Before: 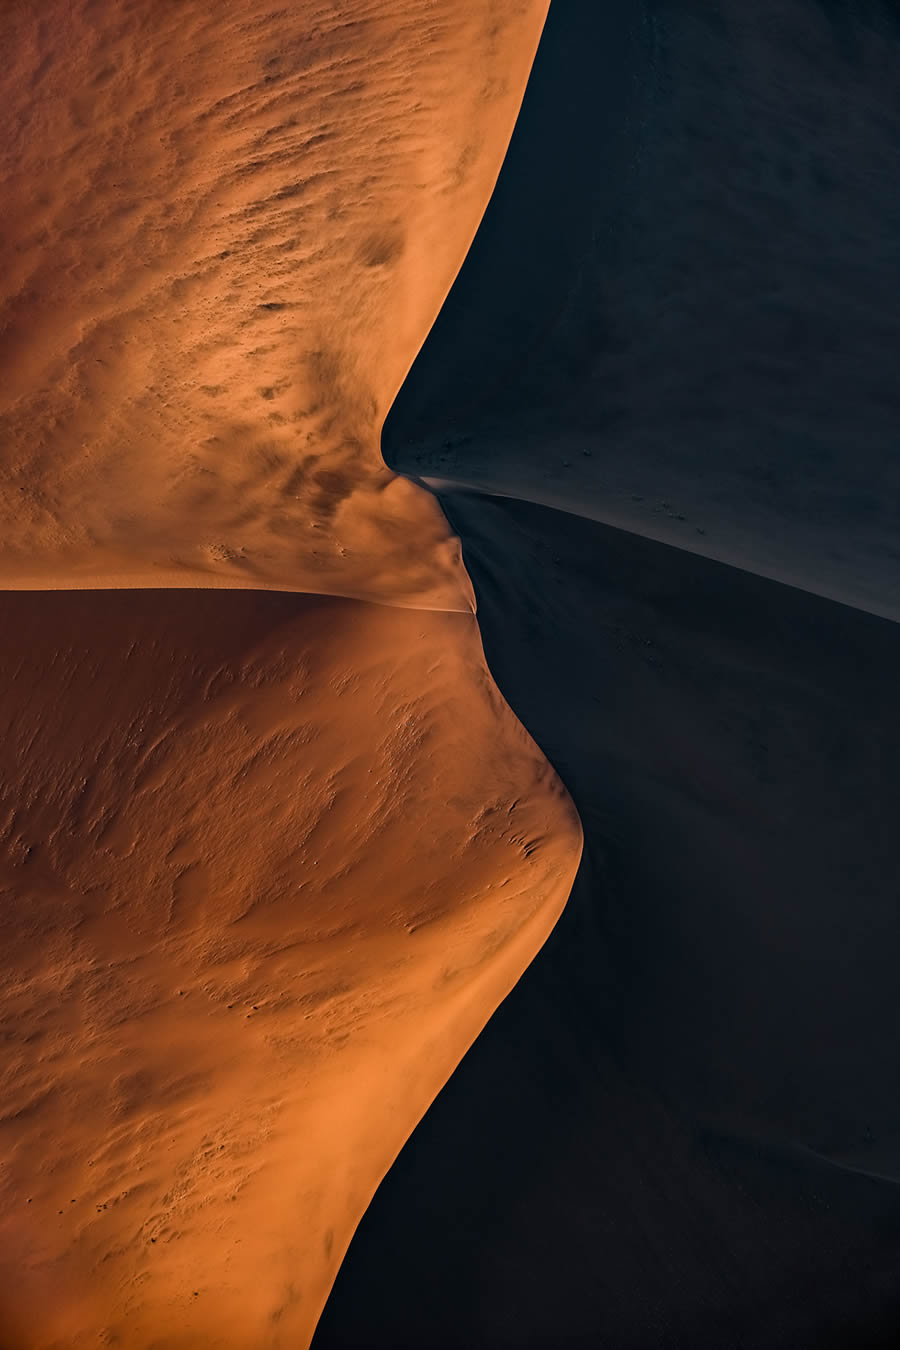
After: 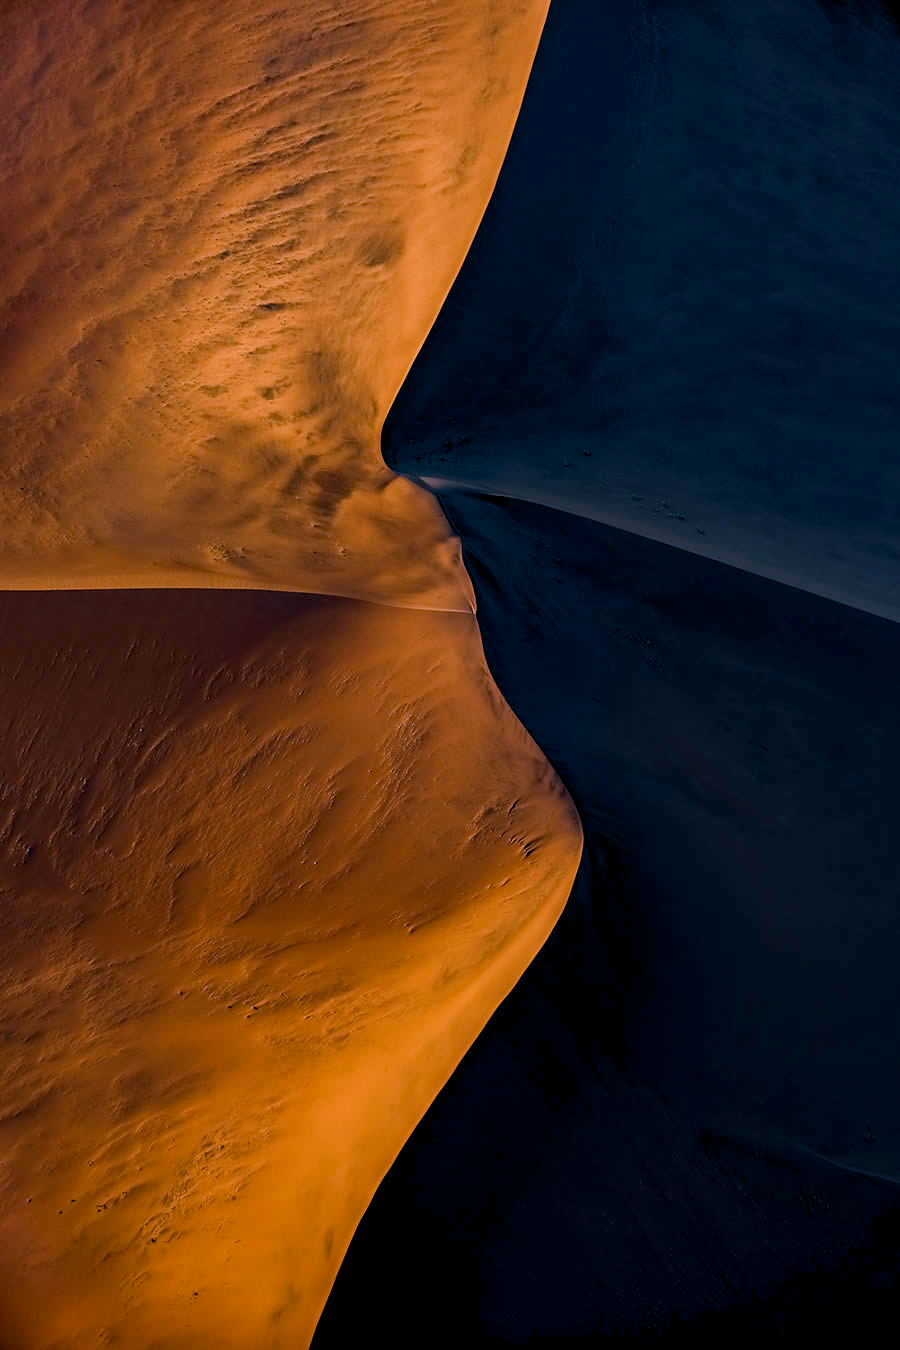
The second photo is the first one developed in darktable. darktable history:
white balance: red 0.948, green 1.02, blue 1.176
color balance rgb: shadows lift › chroma 2%, shadows lift › hue 217.2°, power › hue 60°, highlights gain › chroma 1%, highlights gain › hue 69.6°, global offset › luminance -0.5%, perceptual saturation grading › global saturation 15%, global vibrance 15%
